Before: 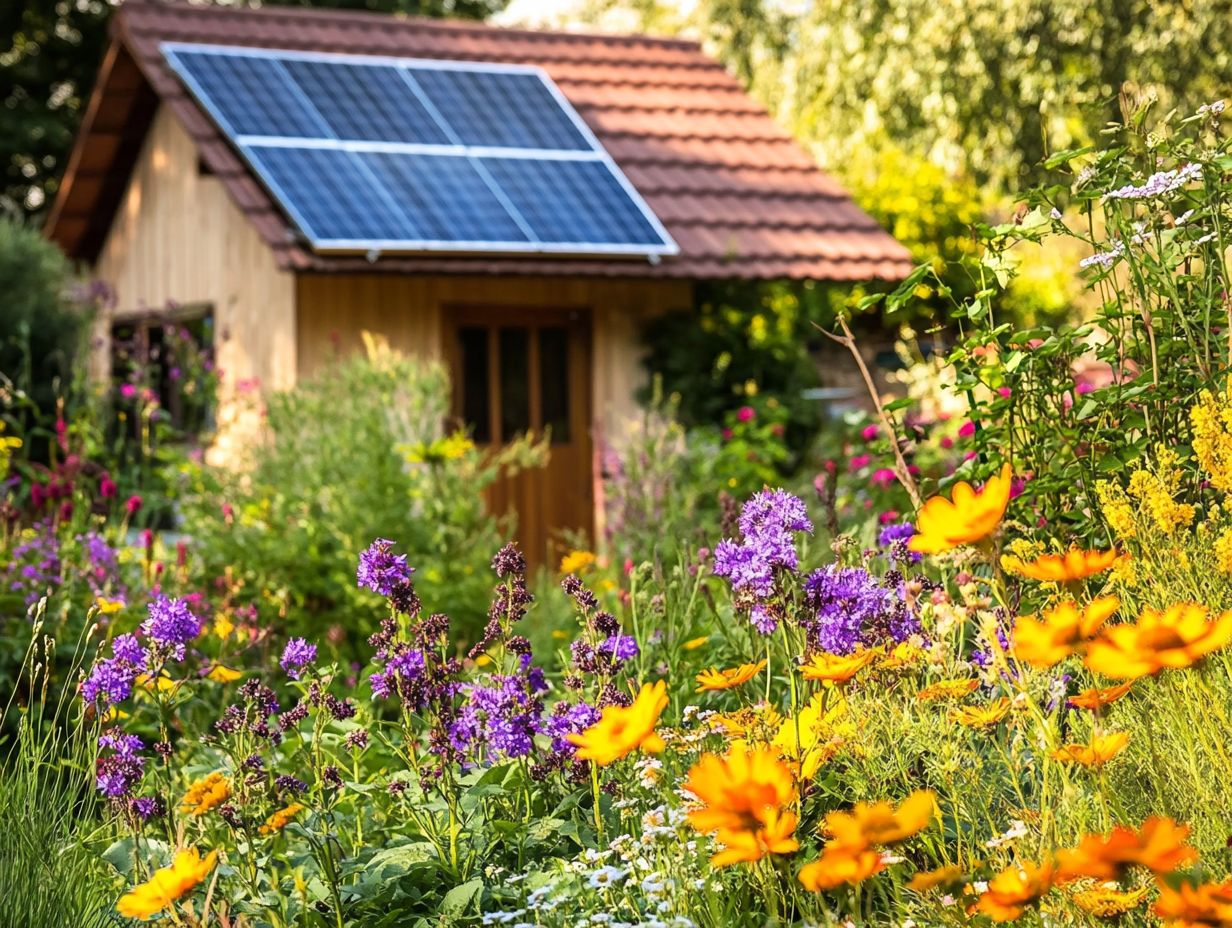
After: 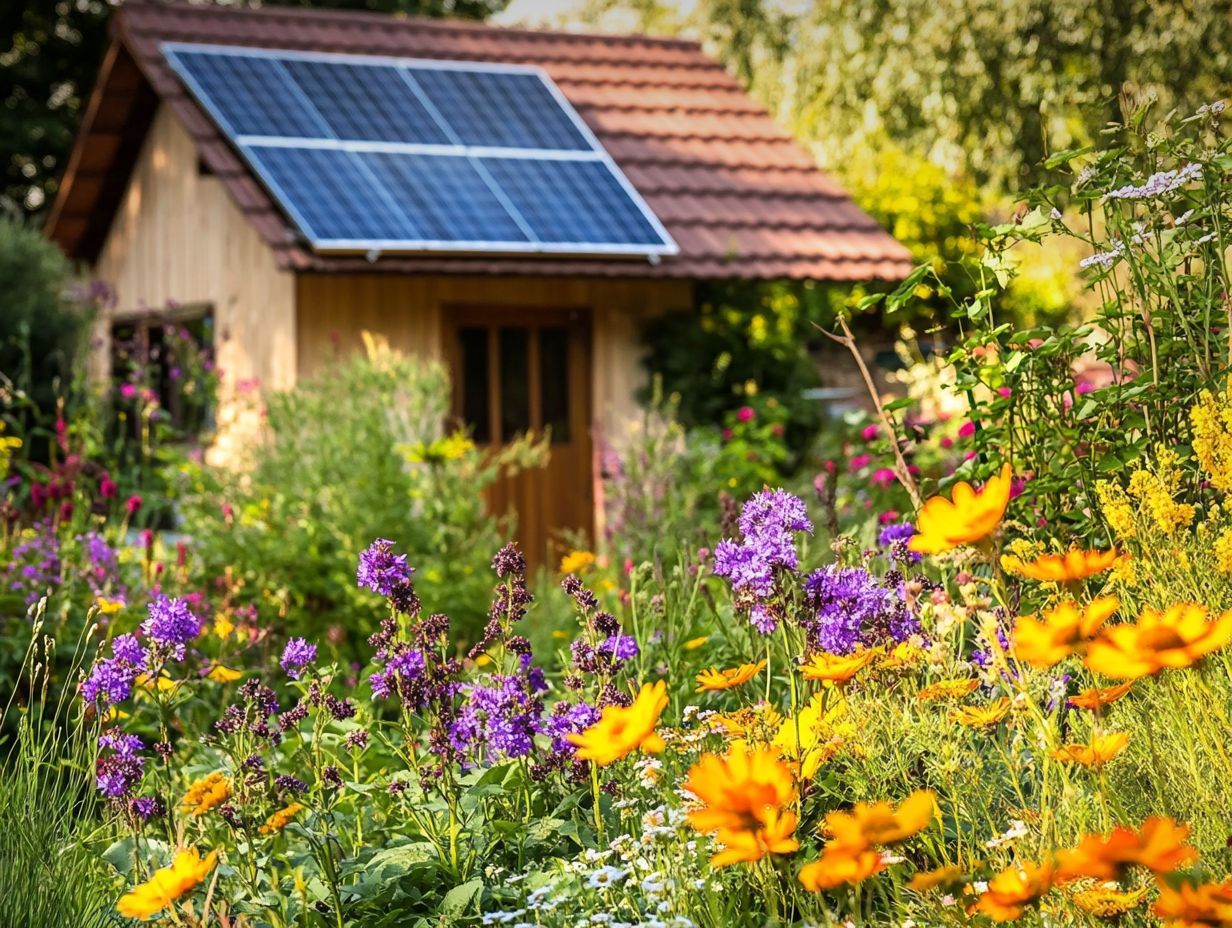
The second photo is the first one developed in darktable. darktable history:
white balance: emerald 1
vignetting: fall-off start 97.52%, fall-off radius 100%, brightness -0.574, saturation 0, center (-0.027, 0.404), width/height ratio 1.368, unbound false
